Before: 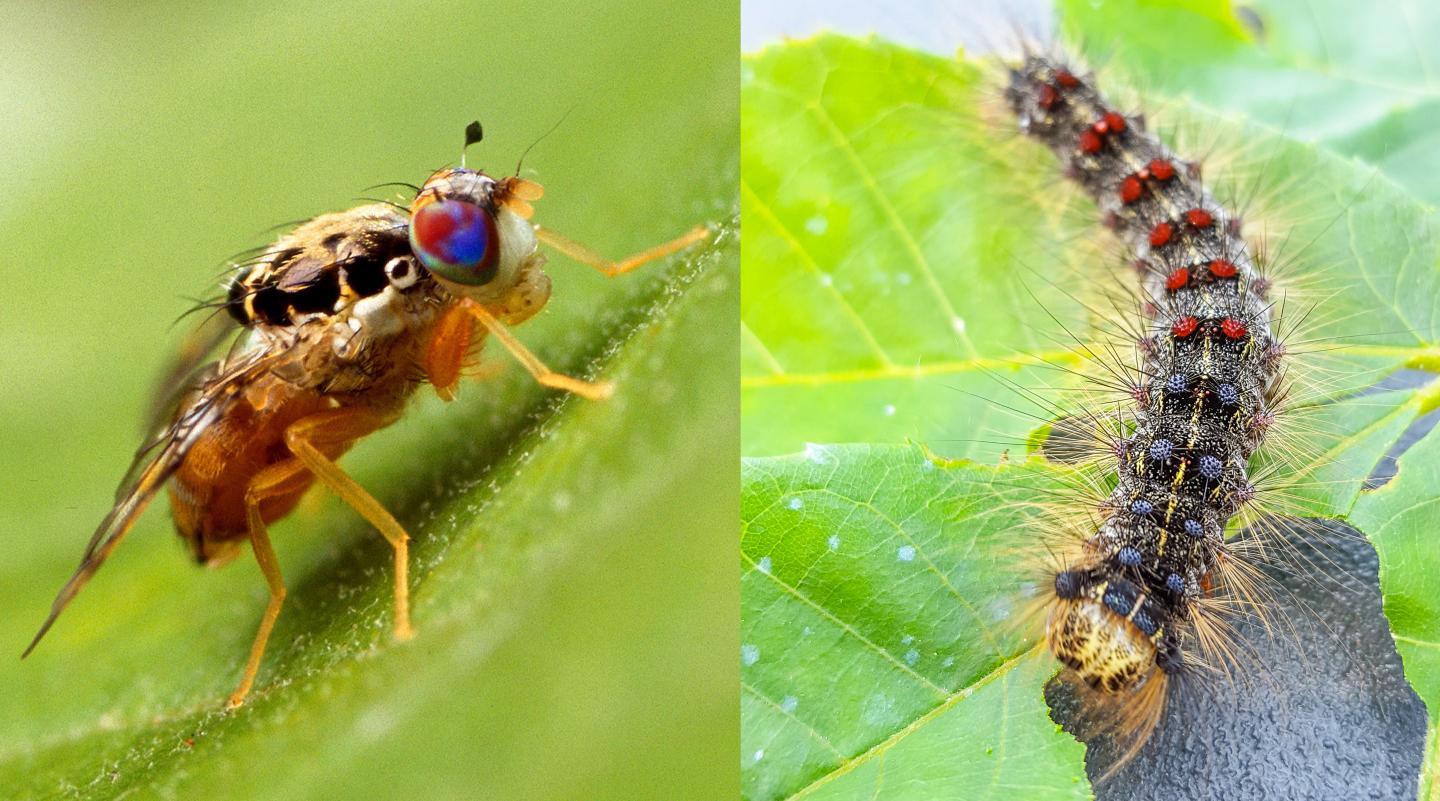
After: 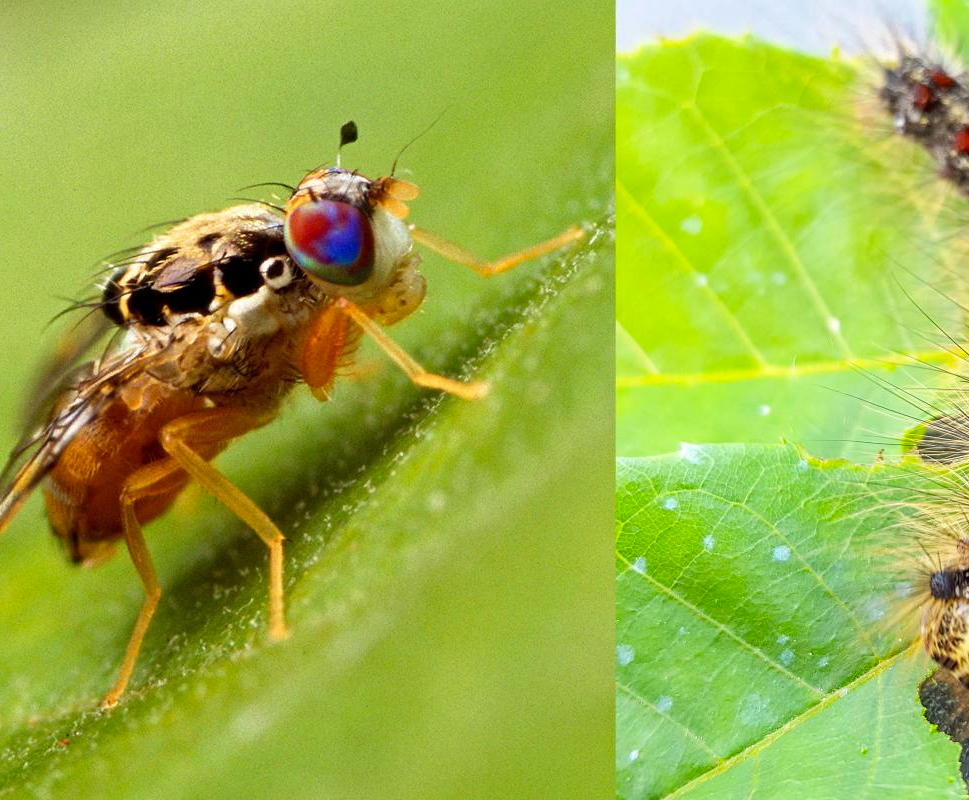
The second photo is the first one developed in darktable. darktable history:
crop and rotate: left 8.719%, right 23.98%
haze removal: compatibility mode true, adaptive false
